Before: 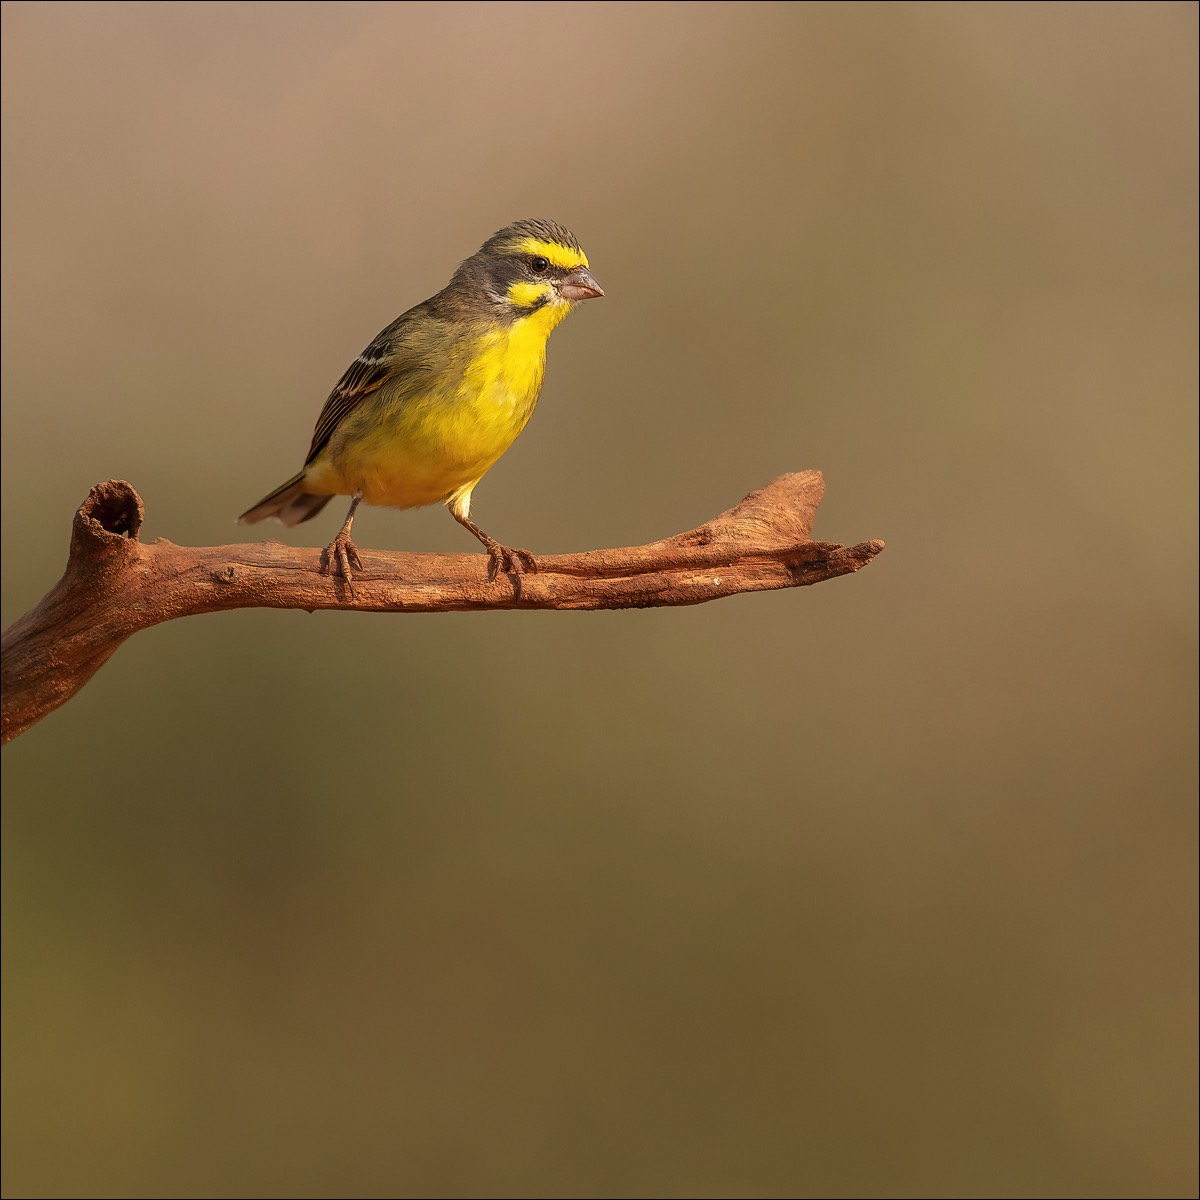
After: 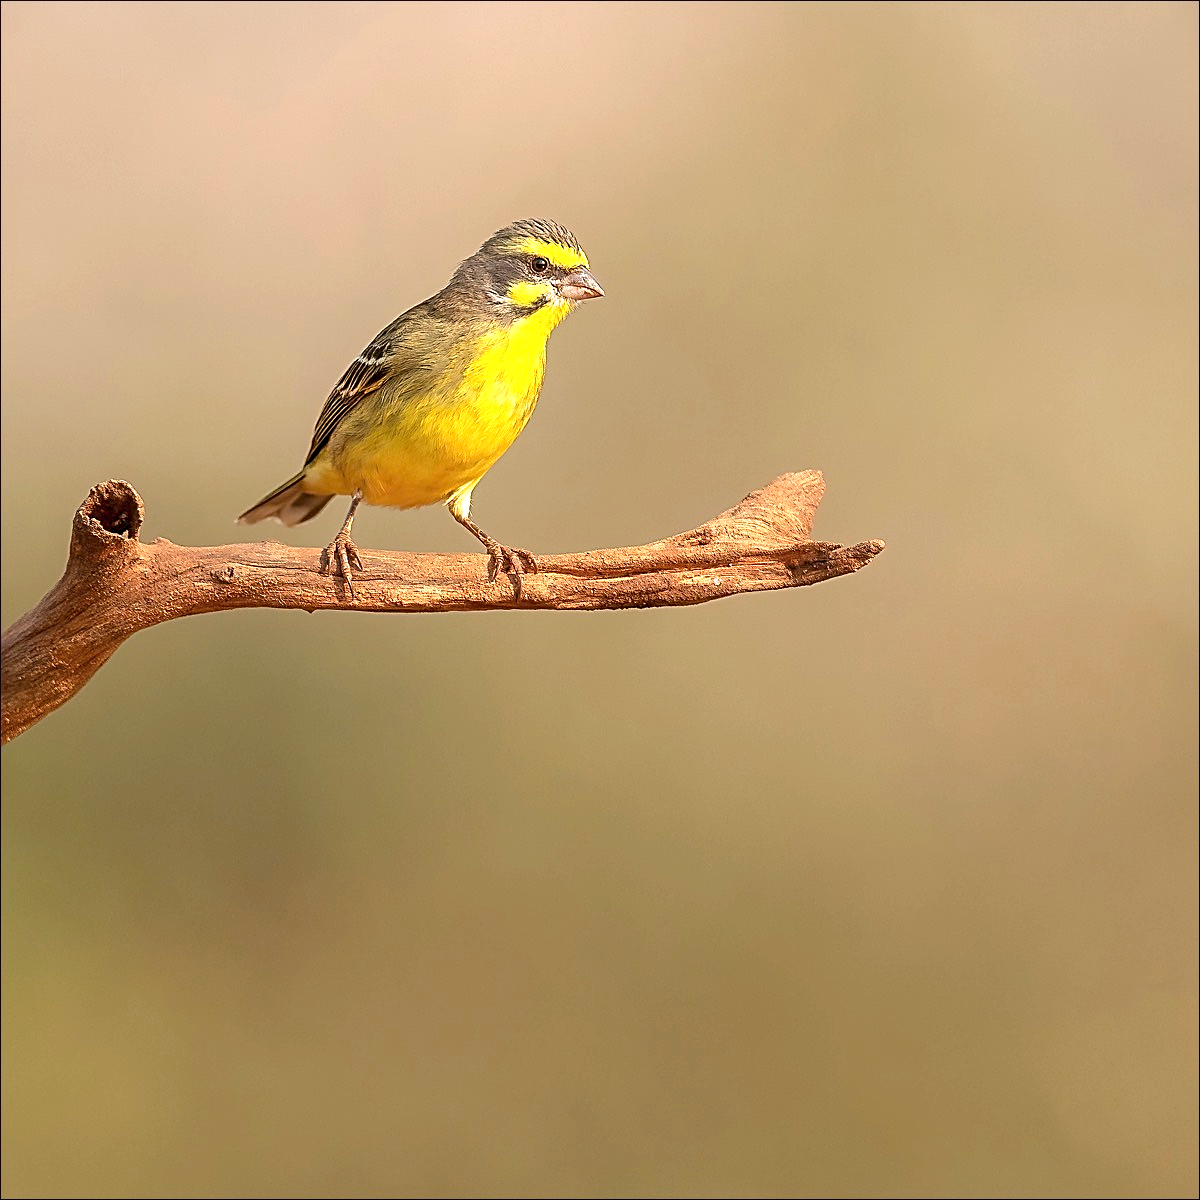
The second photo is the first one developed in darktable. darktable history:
sharpen: amount 0.902
exposure: black level correction 0, exposure 0.7 EV, compensate highlight preservation false
